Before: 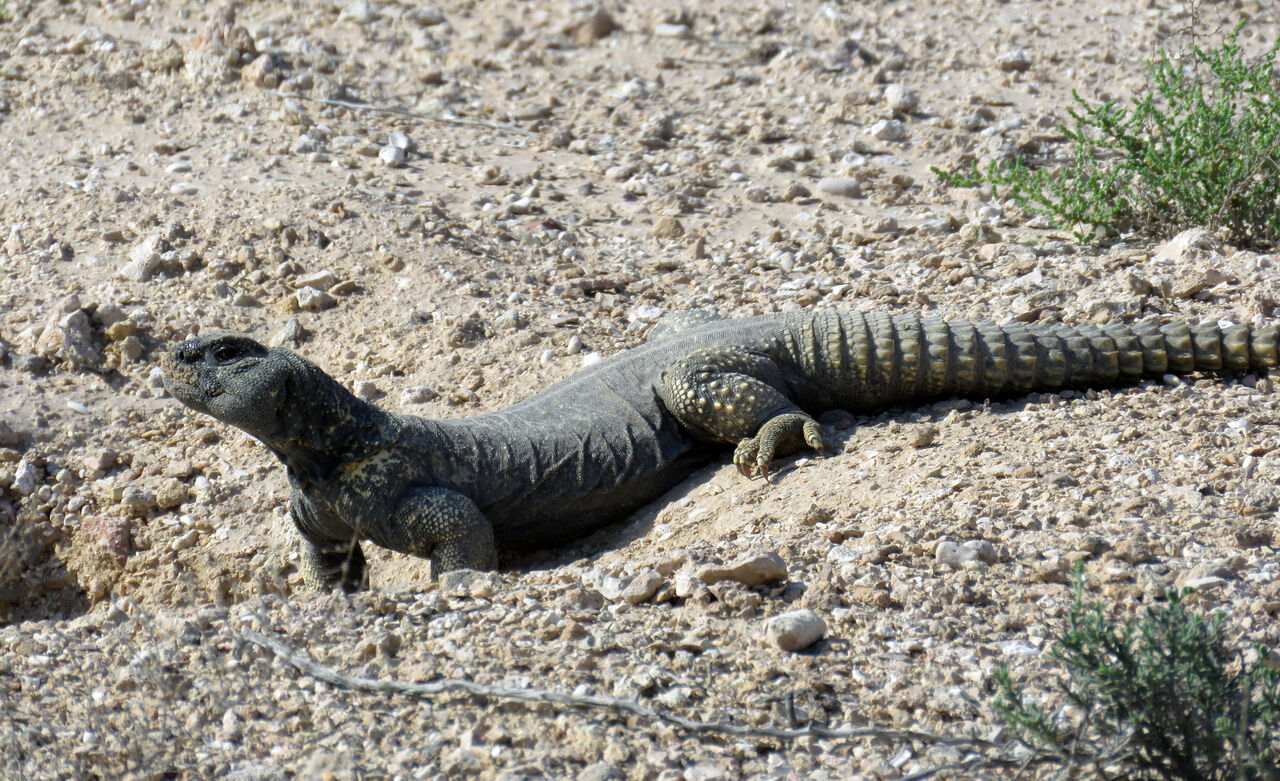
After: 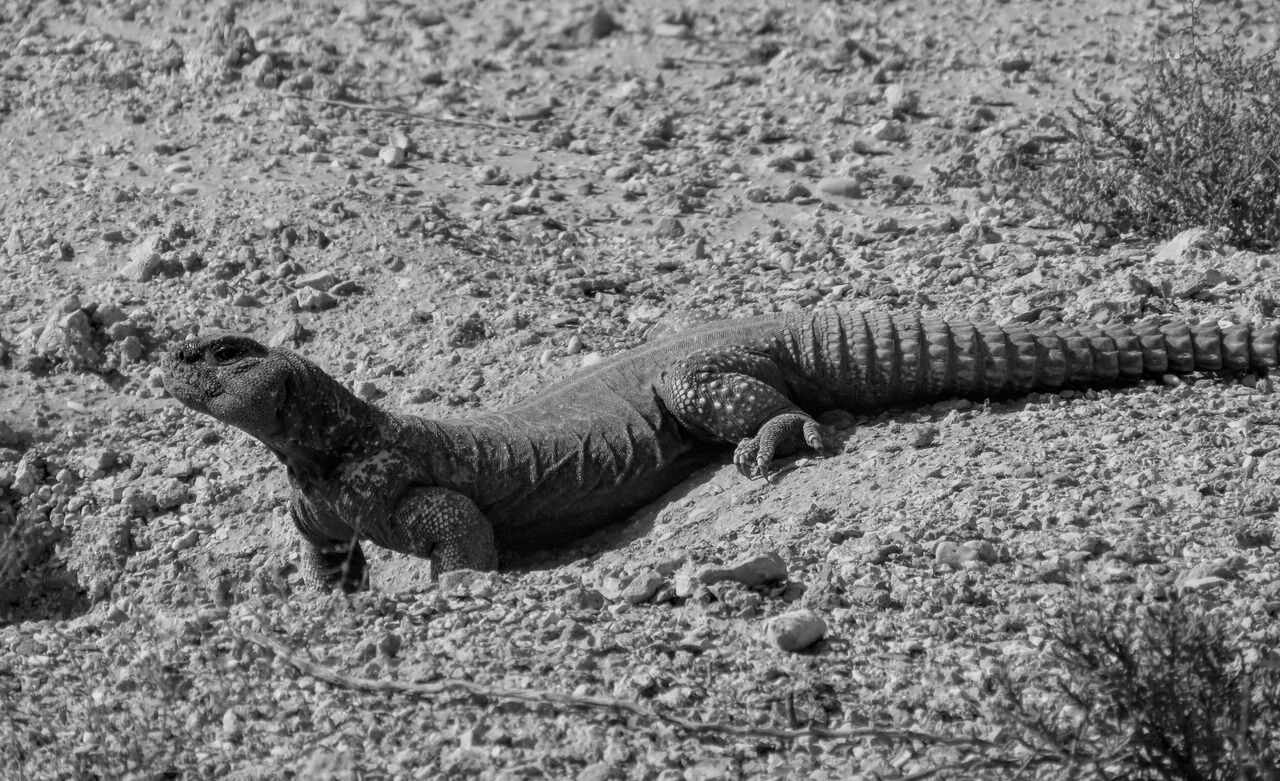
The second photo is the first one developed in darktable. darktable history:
color correction: highlights a* -39.68, highlights b* -40, shadows a* -40, shadows b* -40, saturation -3
color balance: mode lift, gamma, gain (sRGB), lift [0.997, 0.979, 1.021, 1.011], gamma [1, 1.084, 0.916, 0.998], gain [1, 0.87, 1.13, 1.101], contrast 4.55%, contrast fulcrum 38.24%, output saturation 104.09%
local contrast: on, module defaults
monochrome: on, module defaults
